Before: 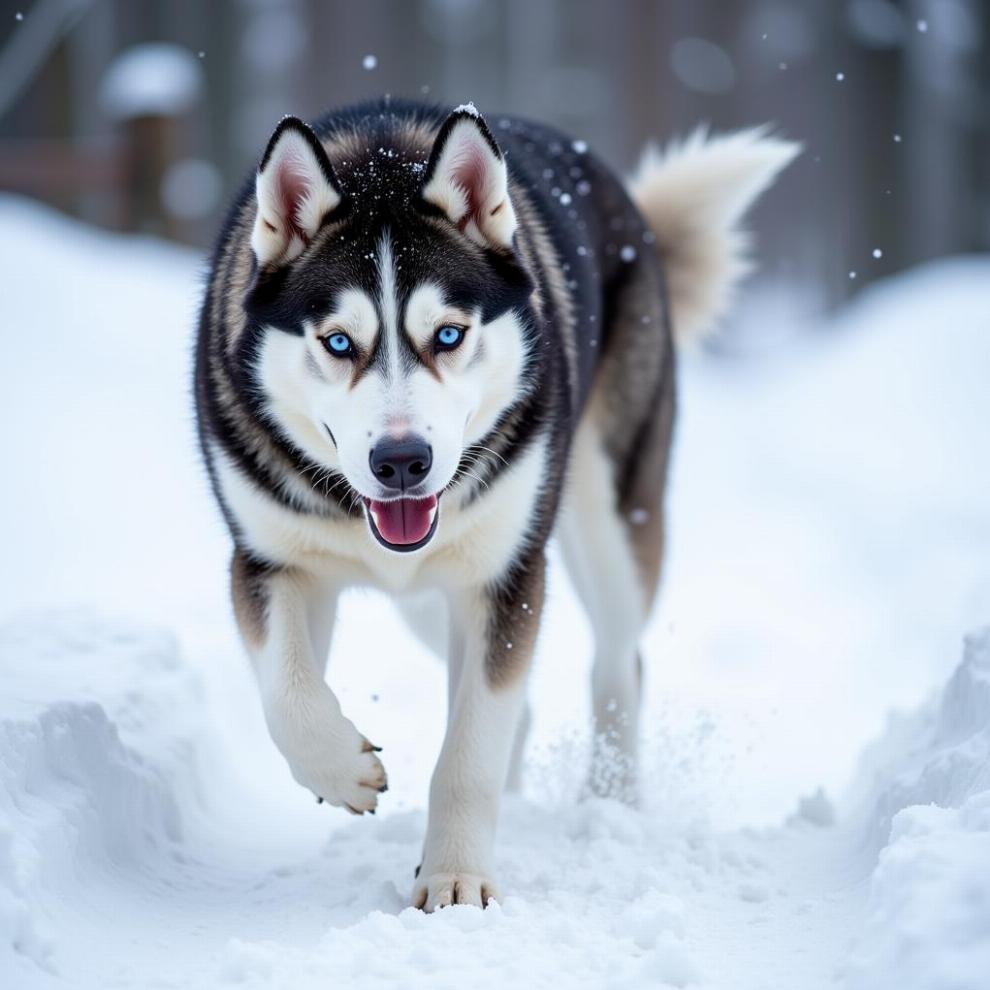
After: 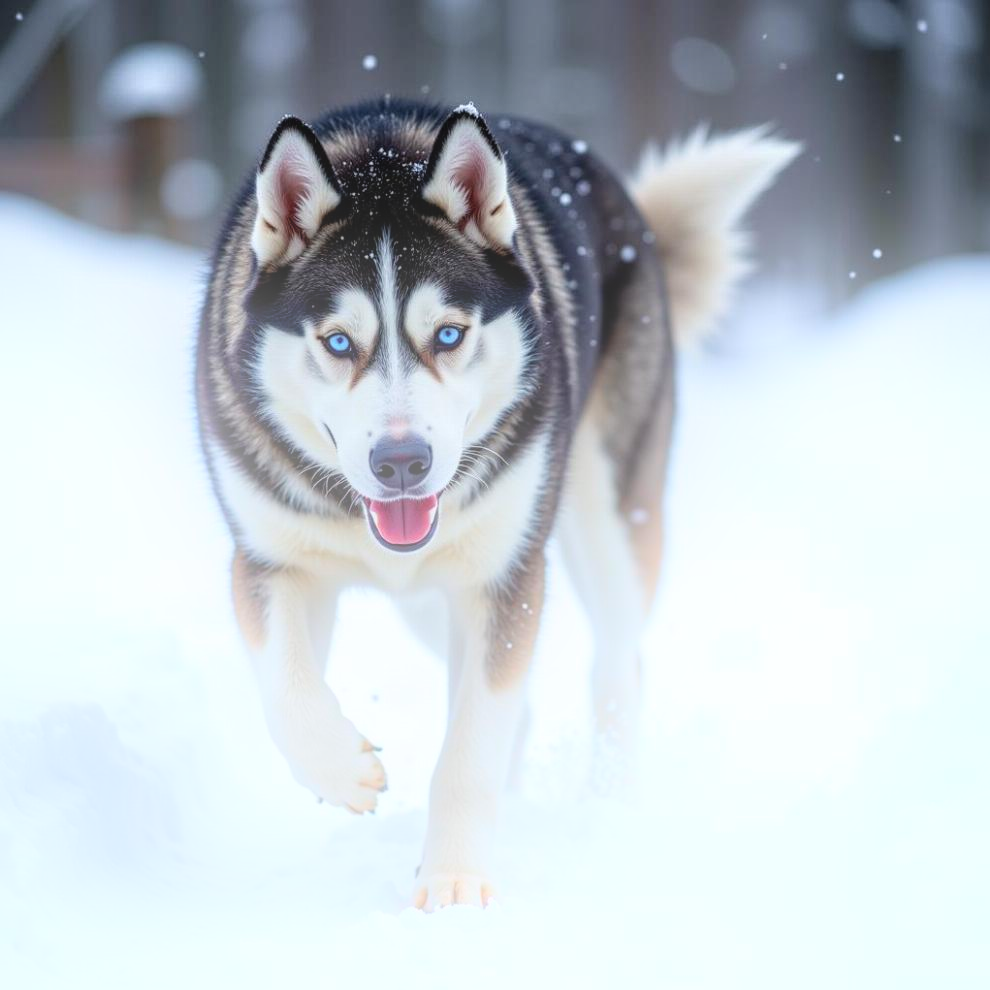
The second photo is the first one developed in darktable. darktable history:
exposure: compensate highlight preservation false
bloom: threshold 82.5%, strength 16.25%
local contrast: highlights 25%, detail 130%
